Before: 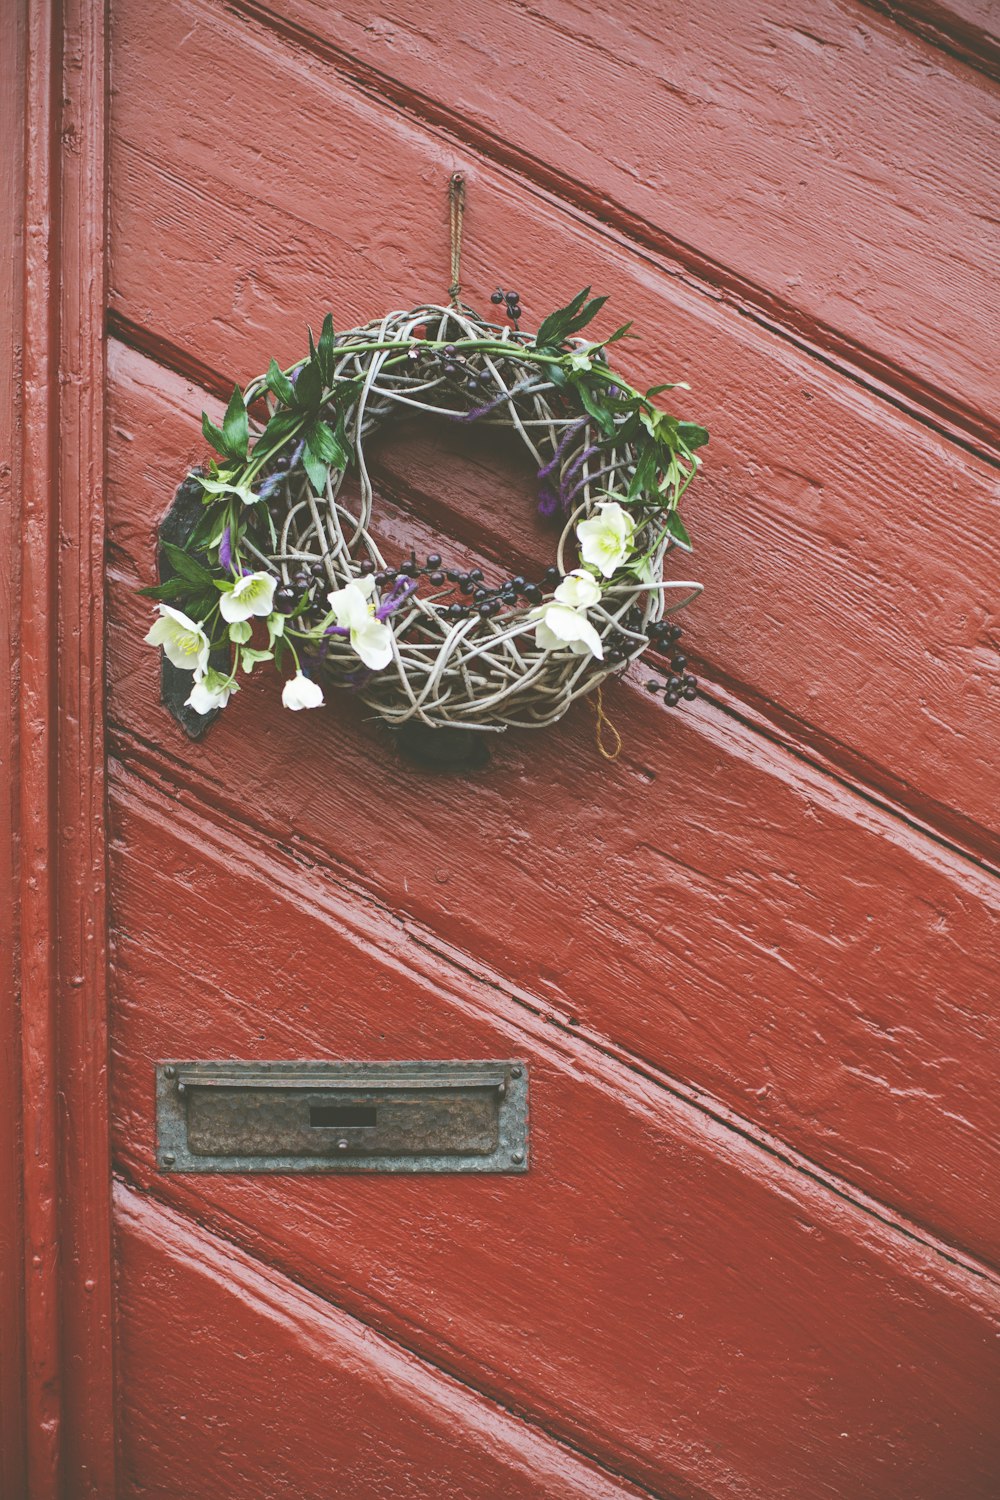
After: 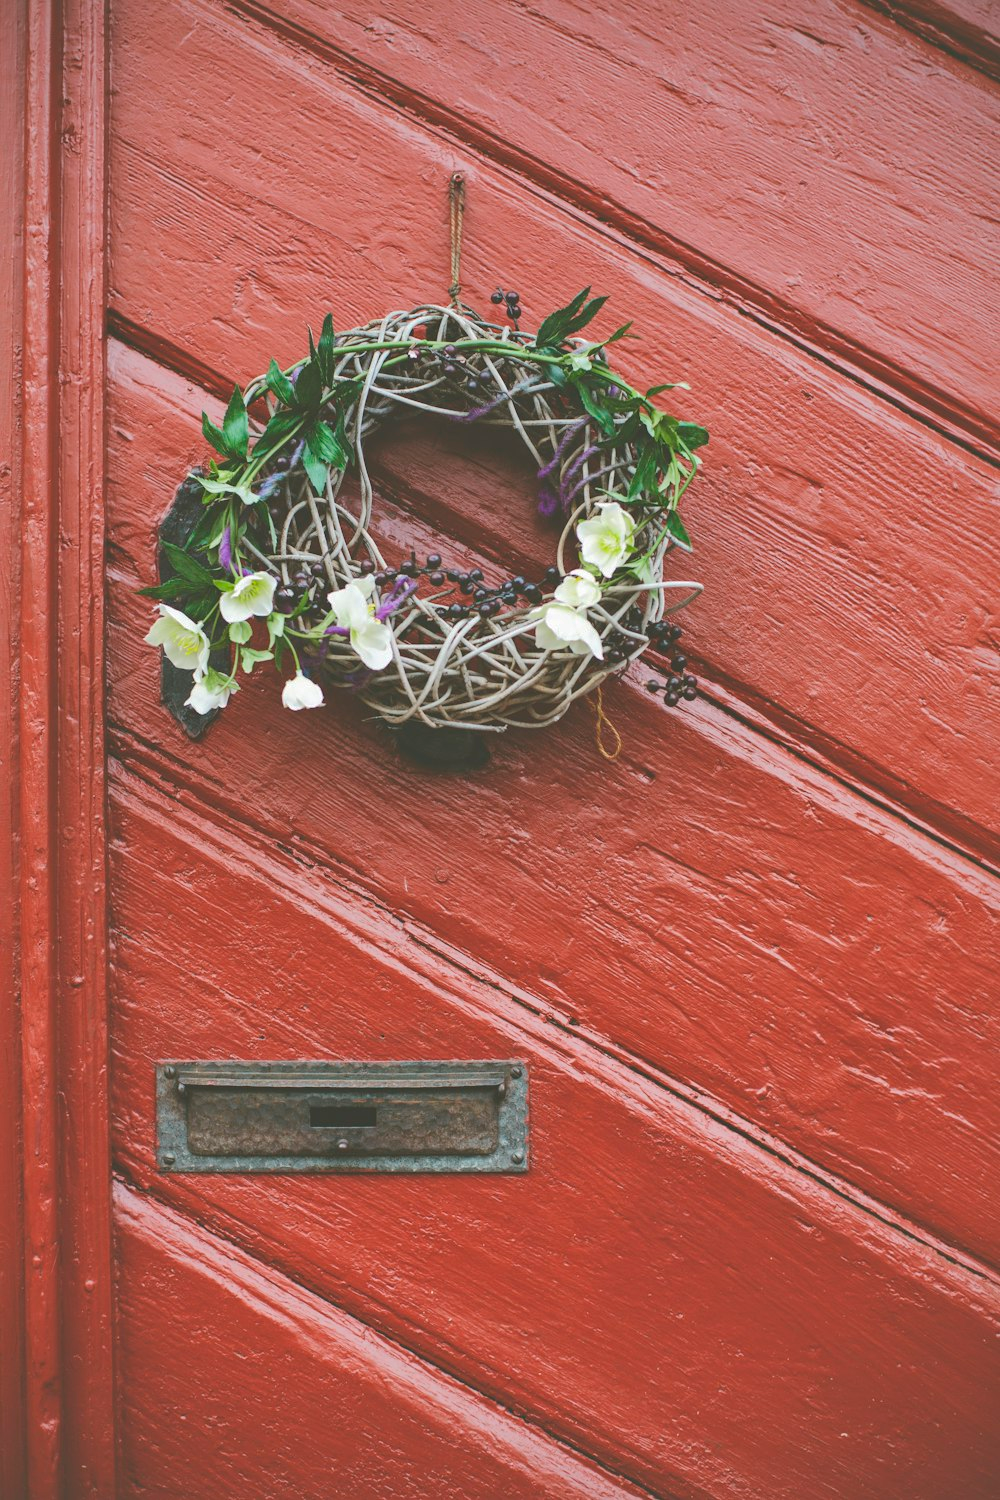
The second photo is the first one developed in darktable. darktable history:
shadows and highlights: shadows 40.32, highlights -60.04
